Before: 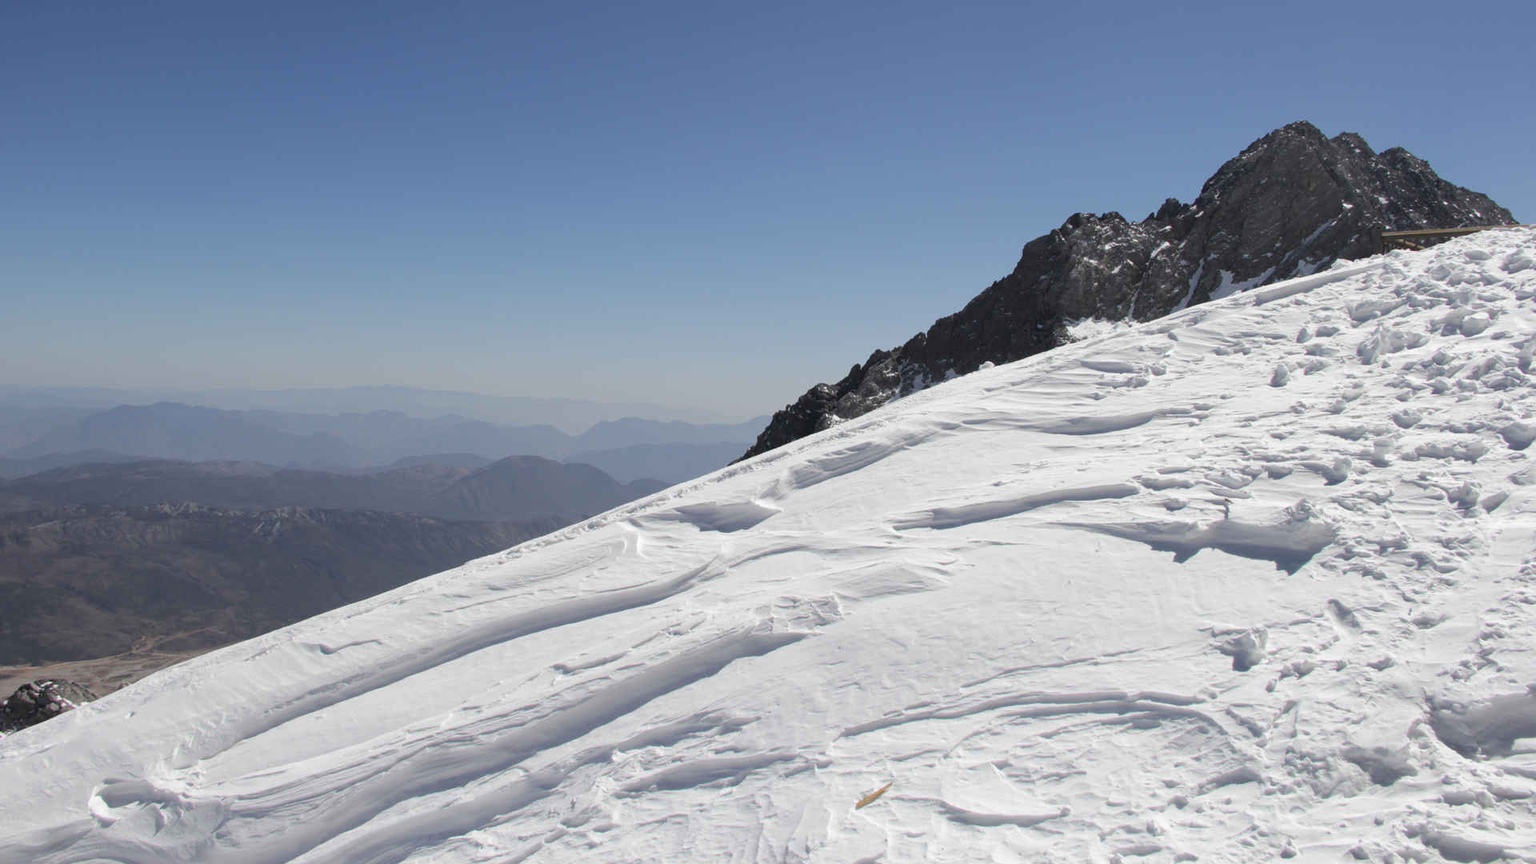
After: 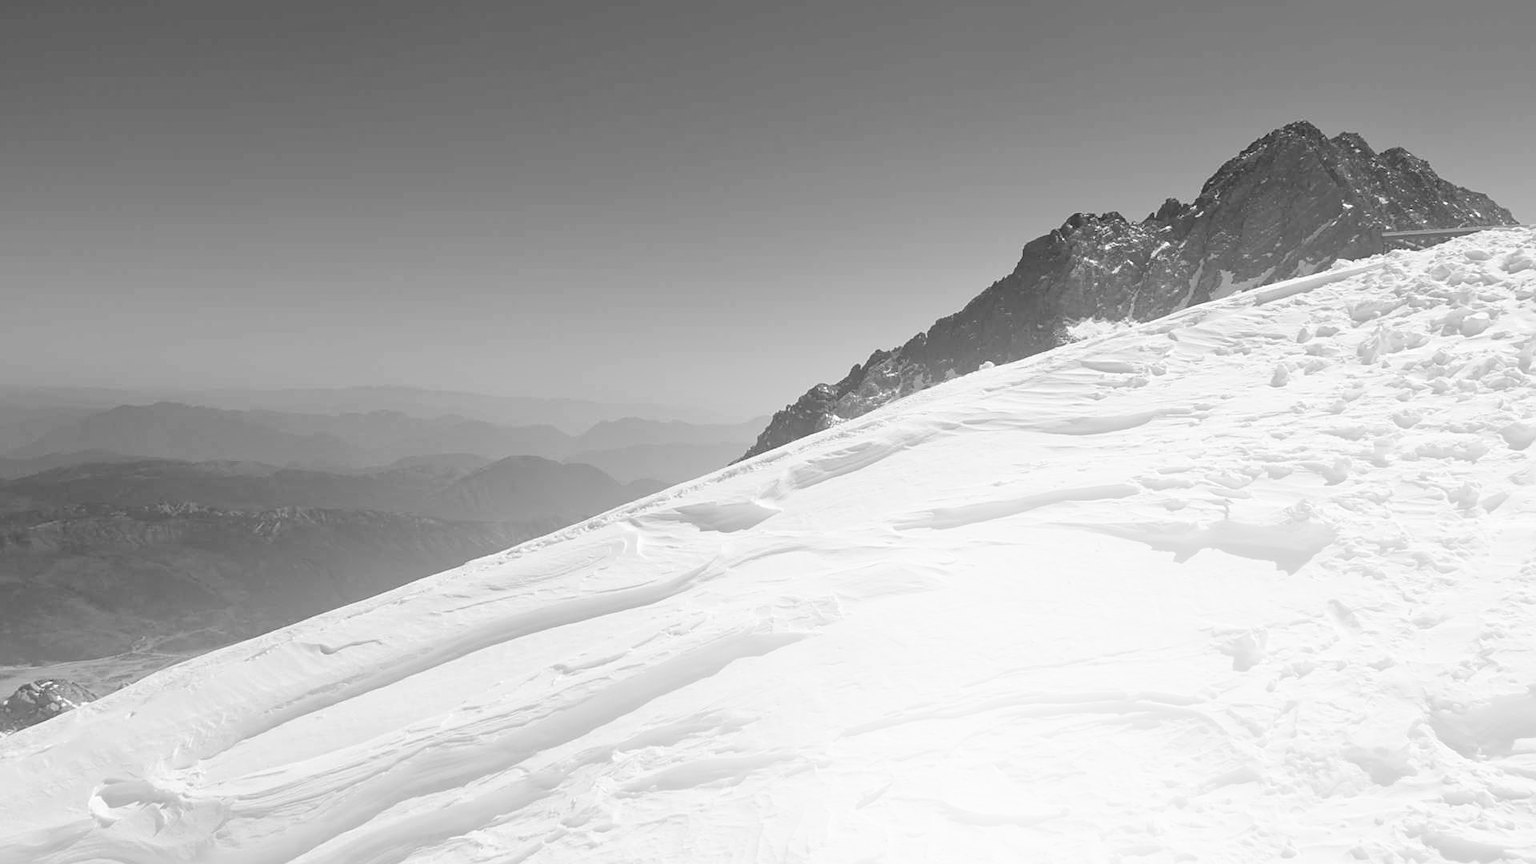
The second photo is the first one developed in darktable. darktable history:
white balance: red 1.066, blue 1.119
bloom: size 38%, threshold 95%, strength 30%
monochrome: a -4.13, b 5.16, size 1
sharpen: radius 1.864, amount 0.398, threshold 1.271
